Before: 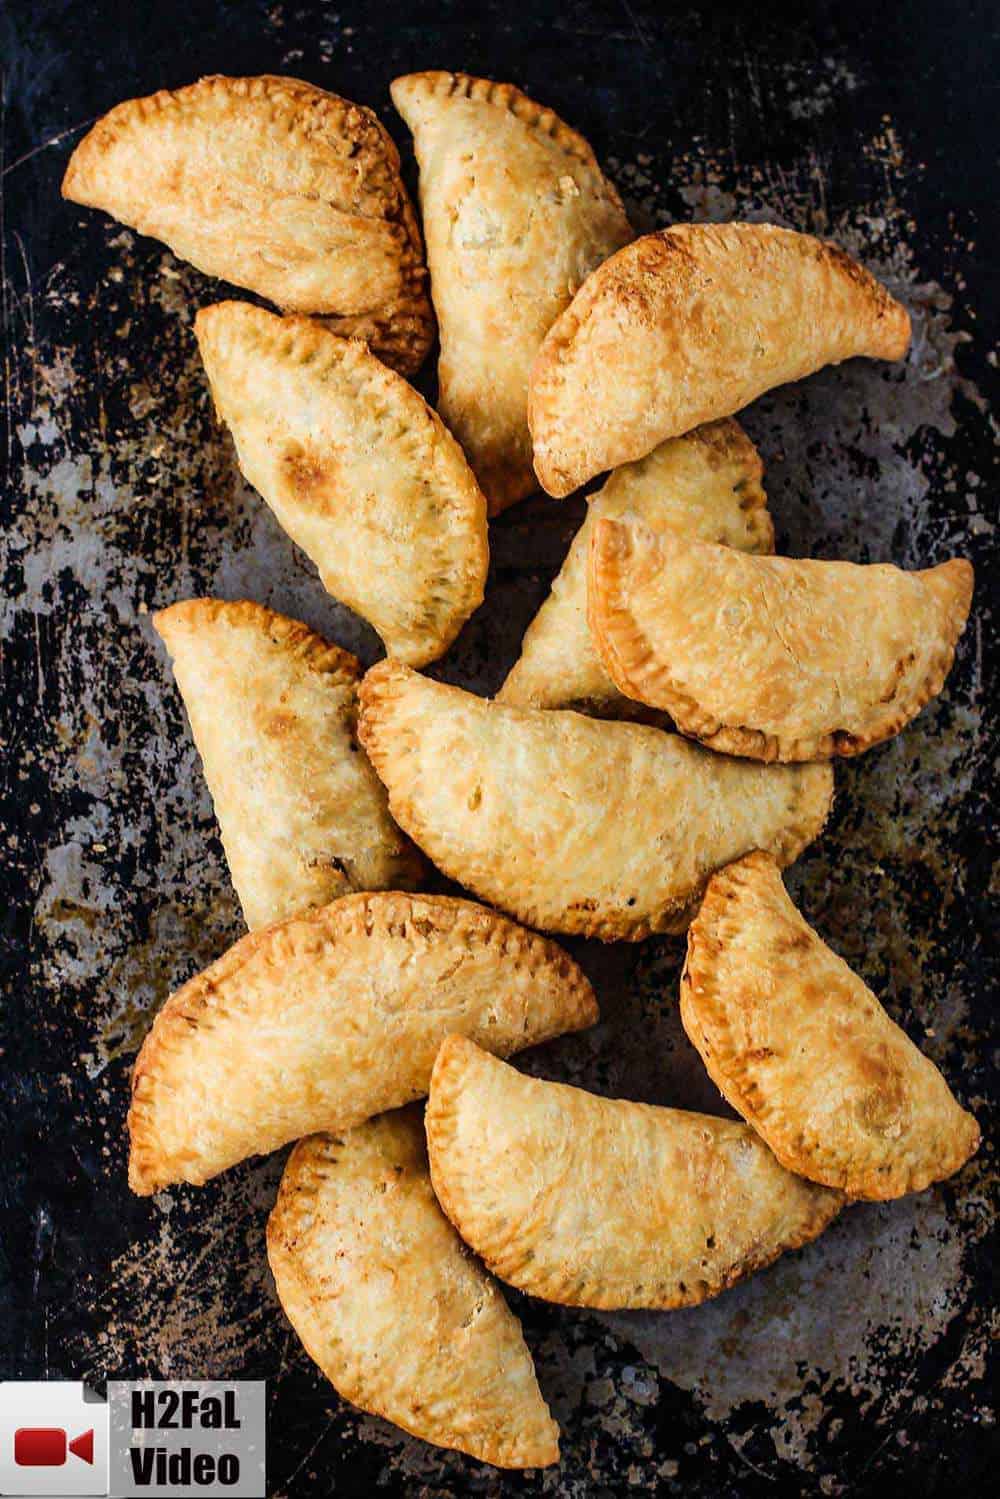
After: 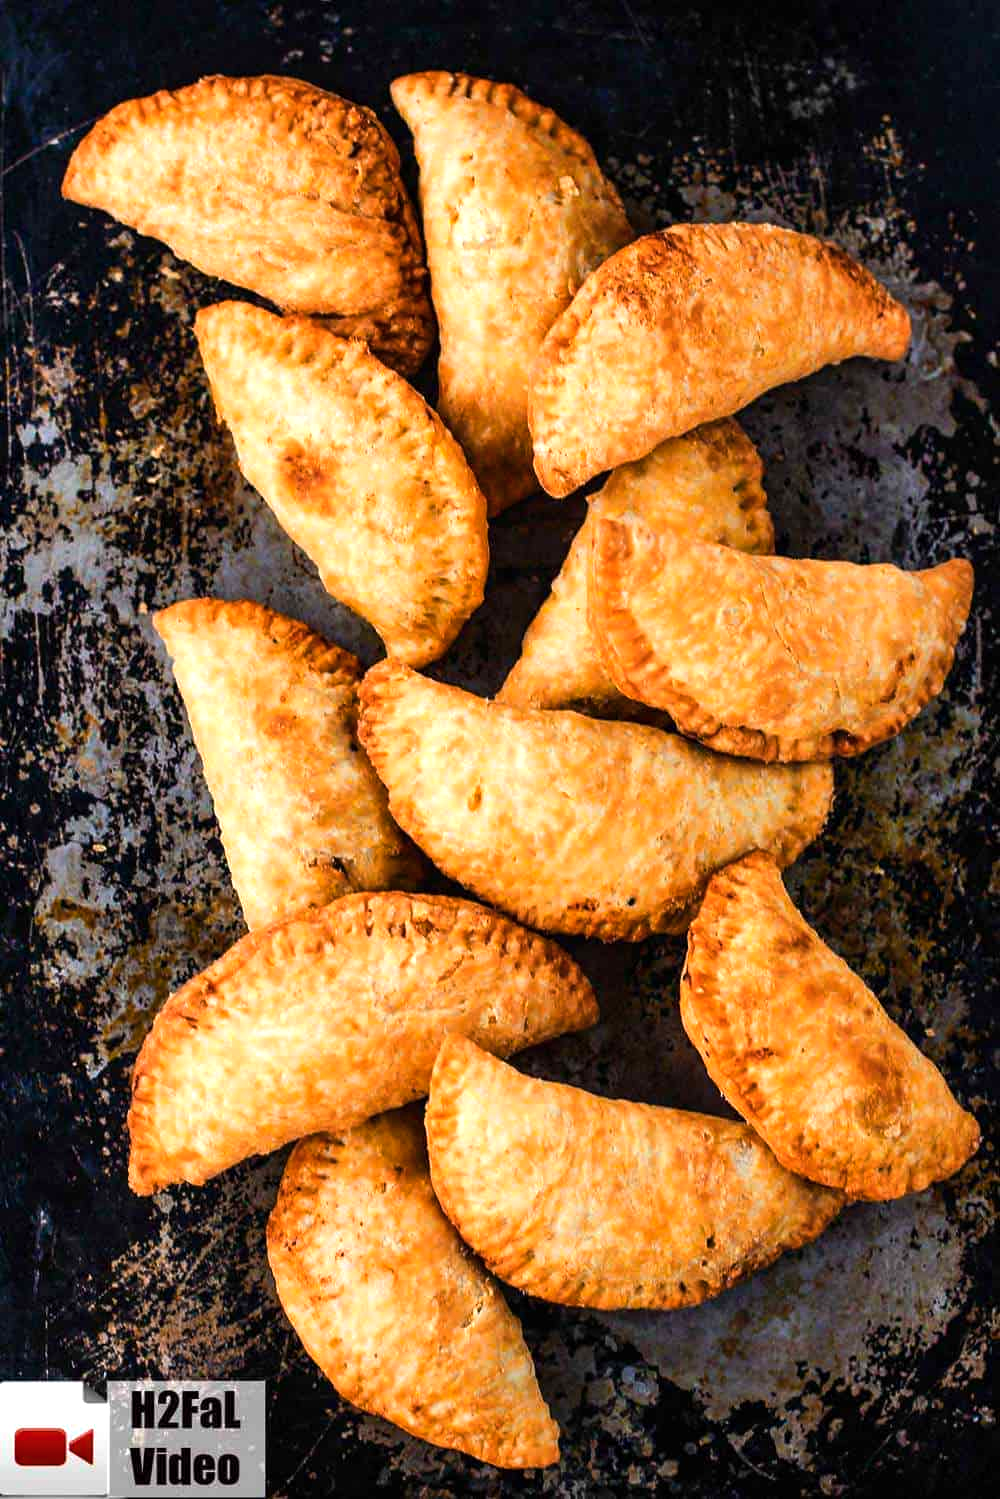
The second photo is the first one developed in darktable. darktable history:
color balance rgb: perceptual saturation grading › global saturation 25.774%, perceptual brilliance grading › global brilliance 2.14%, perceptual brilliance grading › highlights 8.699%, perceptual brilliance grading › shadows -3.405%, global vibrance 20%
color zones: curves: ch1 [(0, 0.455) (0.063, 0.455) (0.286, 0.495) (0.429, 0.5) (0.571, 0.5) (0.714, 0.5) (0.857, 0.5) (1, 0.455)]; ch2 [(0, 0.532) (0.063, 0.521) (0.233, 0.447) (0.429, 0.489) (0.571, 0.5) (0.714, 0.5) (0.857, 0.5) (1, 0.532)]
